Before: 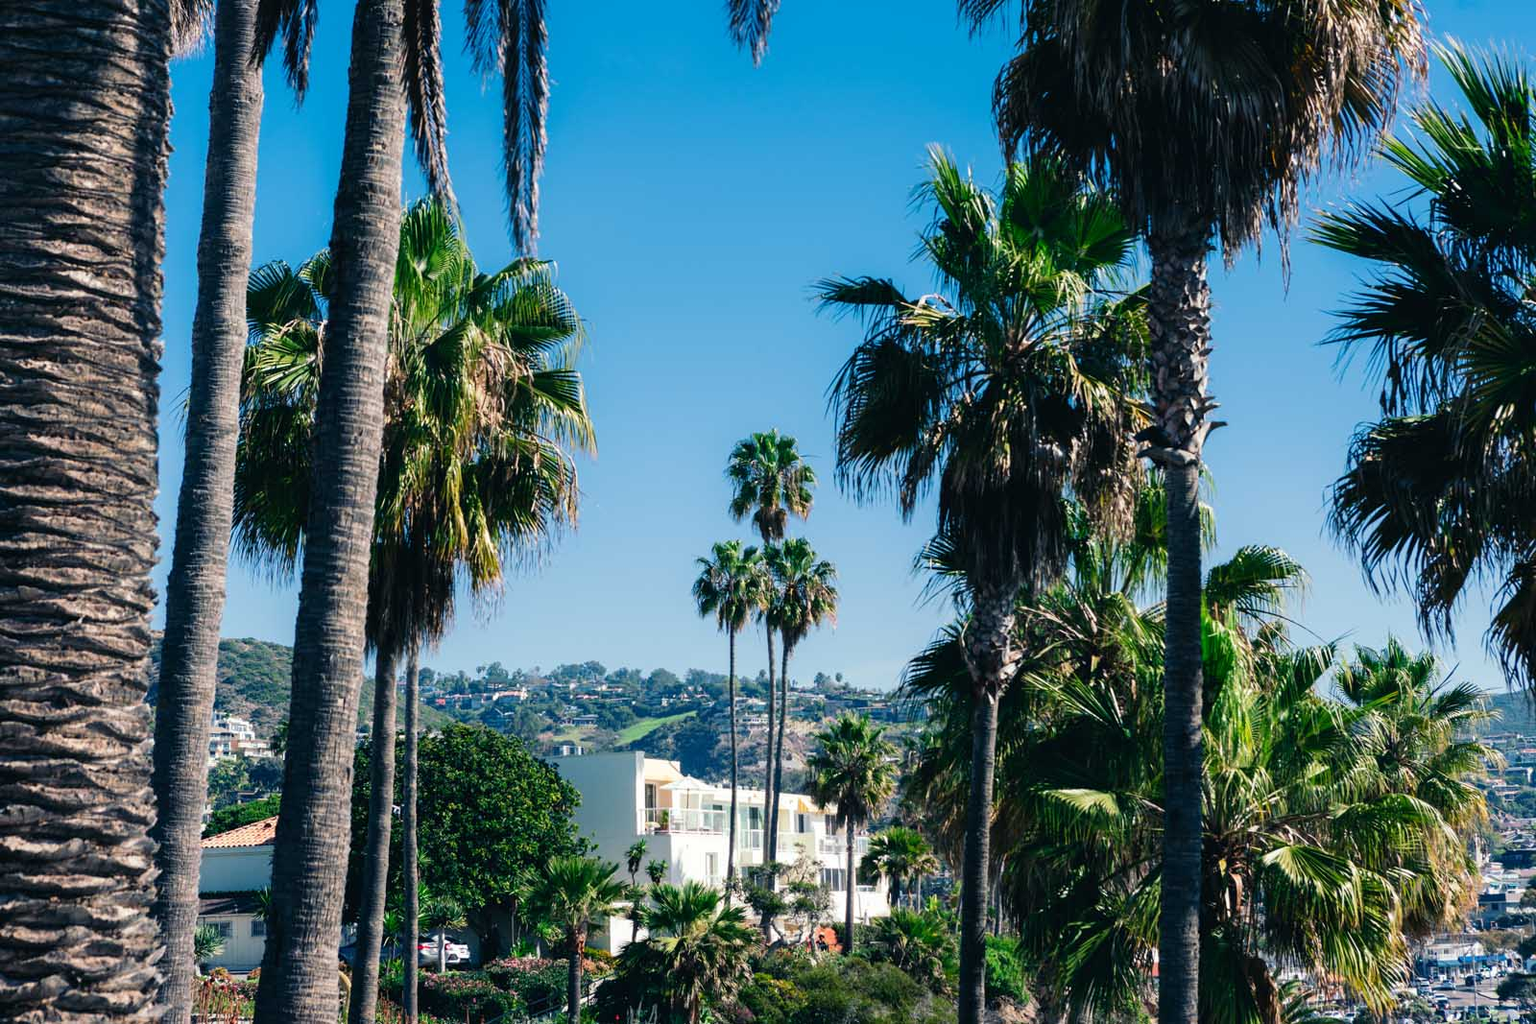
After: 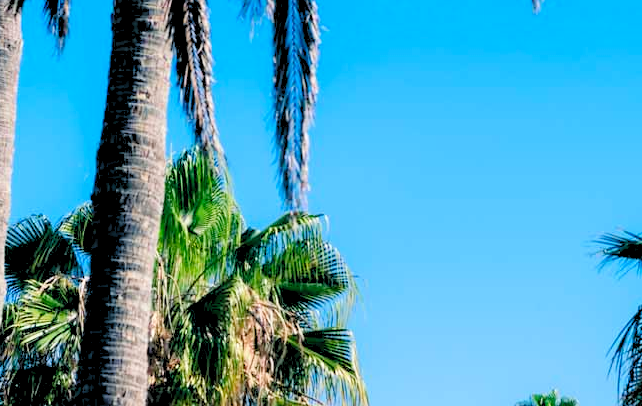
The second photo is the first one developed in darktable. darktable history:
levels: levels [0.093, 0.434, 0.988]
crop: left 15.786%, top 5.426%, right 44.079%, bottom 56.49%
